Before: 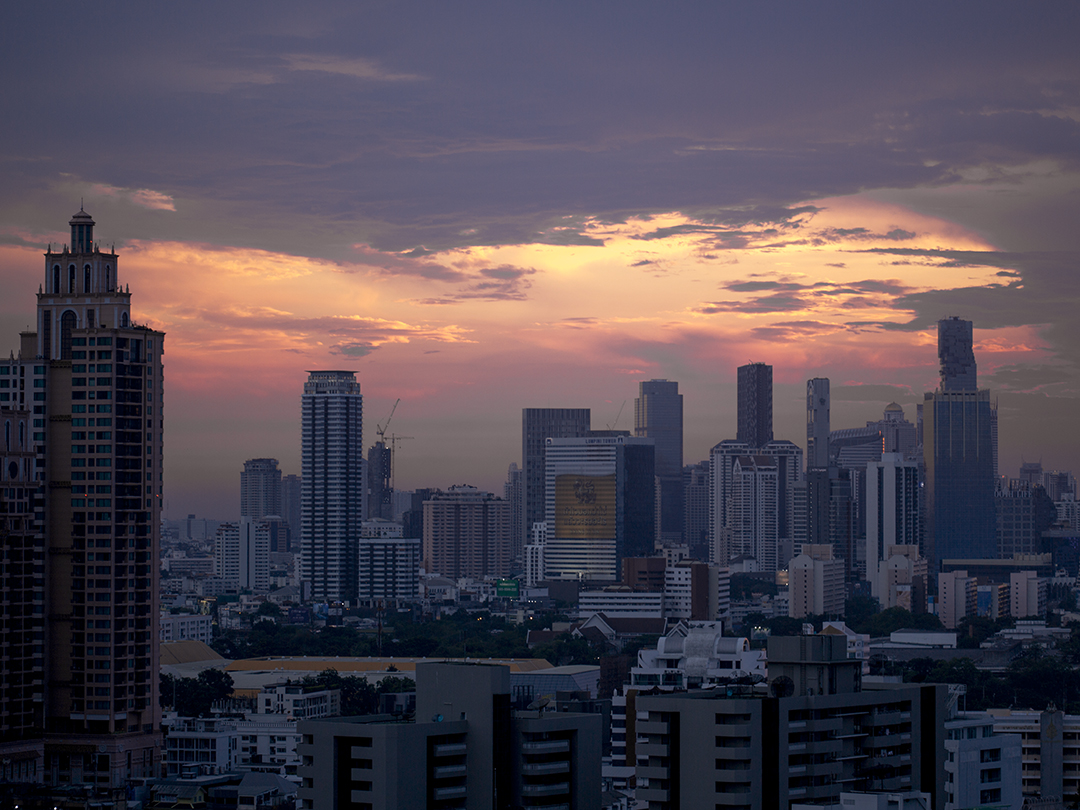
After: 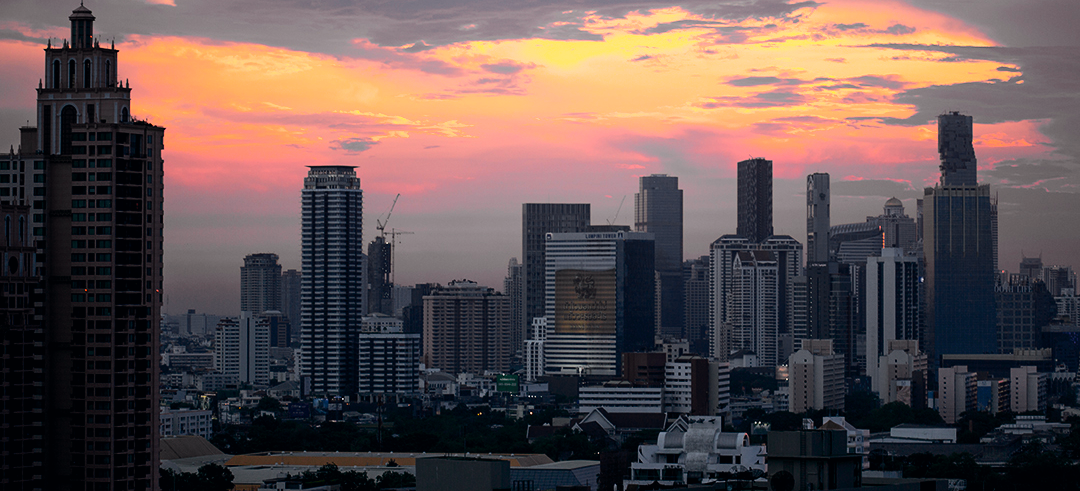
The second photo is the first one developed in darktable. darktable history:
filmic rgb: black relative exposure -16 EV, white relative exposure 2.93 EV, hardness 10.04, color science v6 (2022)
tone curve: curves: ch0 [(0, 0) (0.11, 0.081) (0.256, 0.259) (0.398, 0.475) (0.498, 0.611) (0.65, 0.757) (0.835, 0.883) (1, 0.961)]; ch1 [(0, 0) (0.346, 0.307) (0.408, 0.369) (0.453, 0.457) (0.482, 0.479) (0.502, 0.498) (0.521, 0.51) (0.553, 0.554) (0.618, 0.65) (0.693, 0.727) (1, 1)]; ch2 [(0, 0) (0.358, 0.362) (0.434, 0.46) (0.485, 0.494) (0.5, 0.494) (0.511, 0.508) (0.537, 0.55) (0.579, 0.599) (0.621, 0.693) (1, 1)], color space Lab, independent channels, preserve colors none
crop and rotate: top 25.357%, bottom 13.942%
